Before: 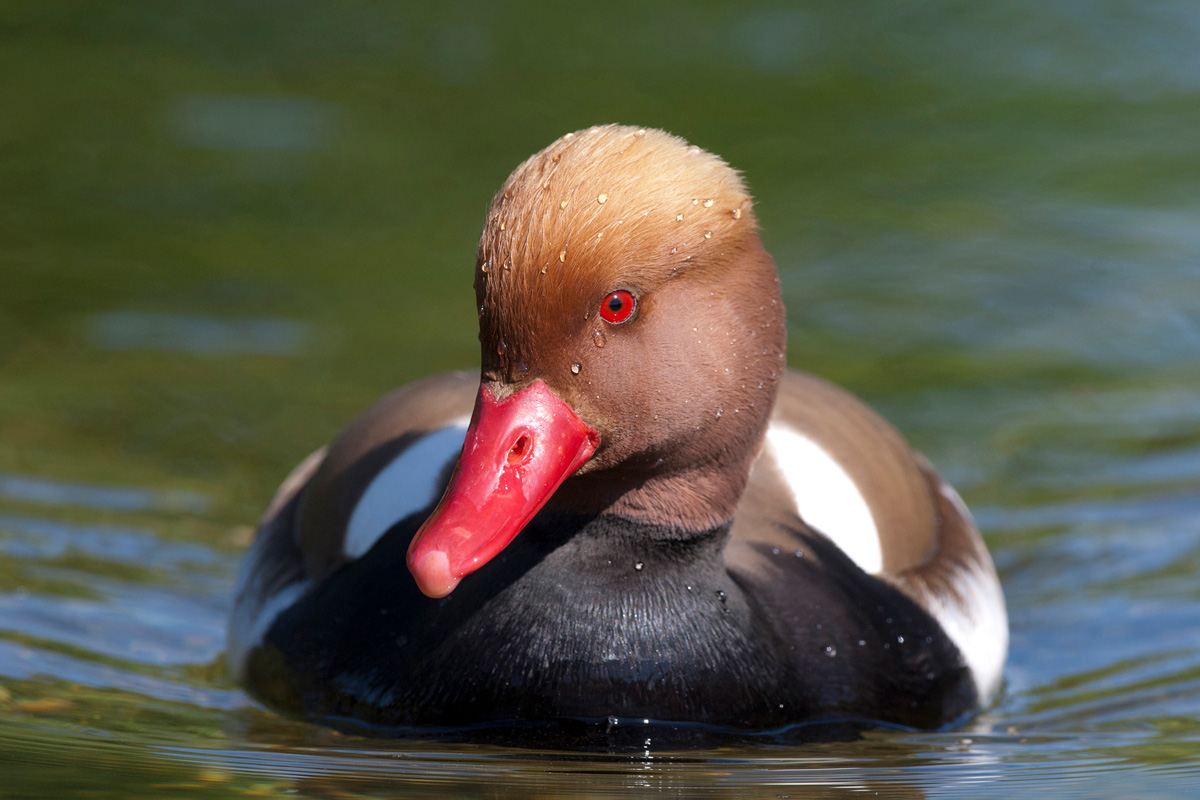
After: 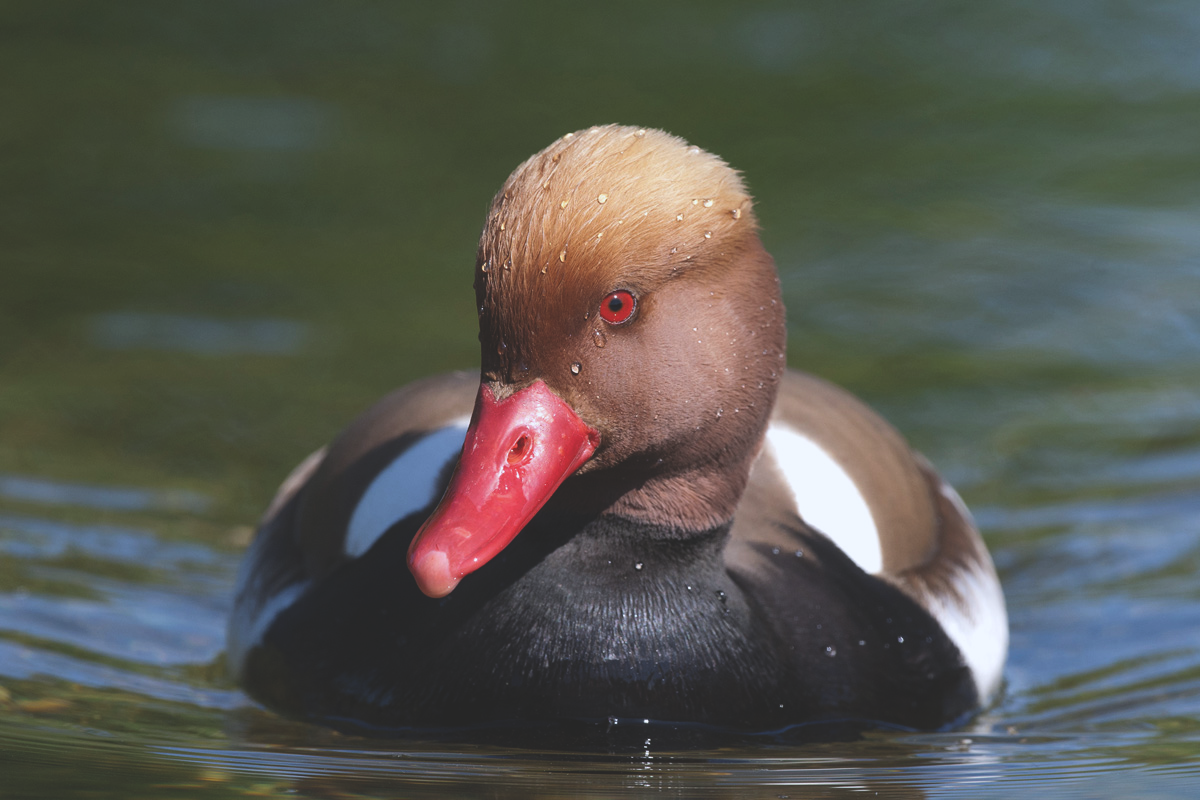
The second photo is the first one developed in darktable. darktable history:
white balance: red 0.974, blue 1.044
tone equalizer: -8 EV -0.417 EV, -7 EV -0.389 EV, -6 EV -0.333 EV, -5 EV -0.222 EV, -3 EV 0.222 EV, -2 EV 0.333 EV, -1 EV 0.389 EV, +0 EV 0.417 EV, edges refinement/feathering 500, mask exposure compensation -1.57 EV, preserve details no
exposure: black level correction -0.036, exposure -0.497 EV, compensate highlight preservation false
